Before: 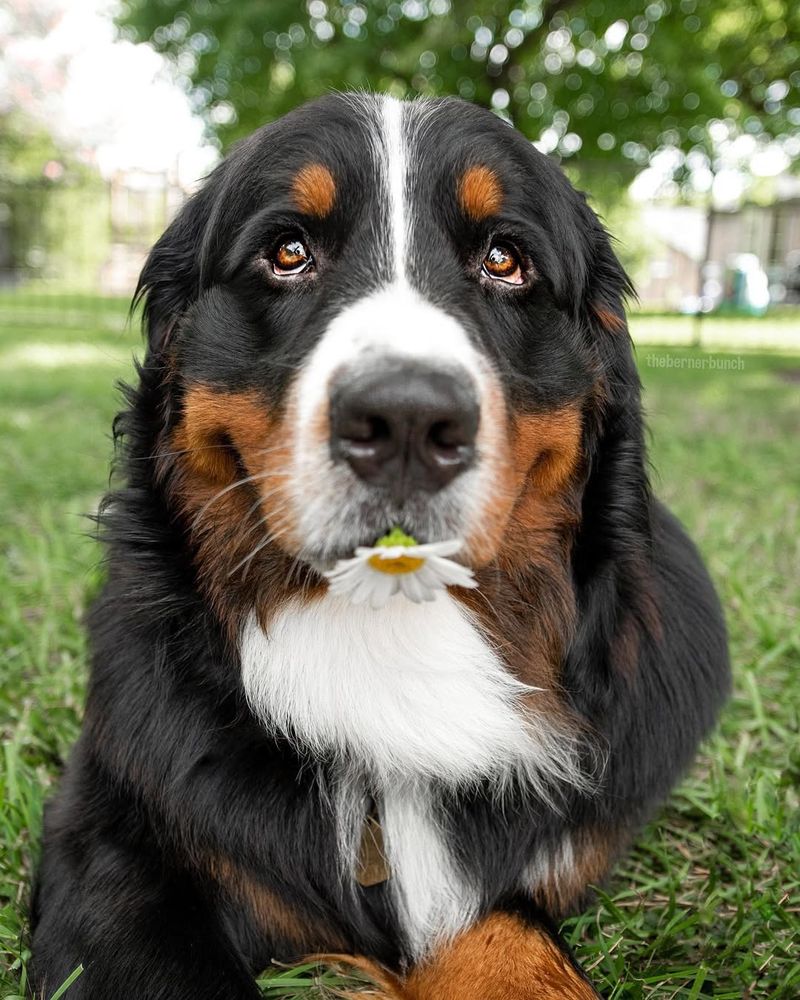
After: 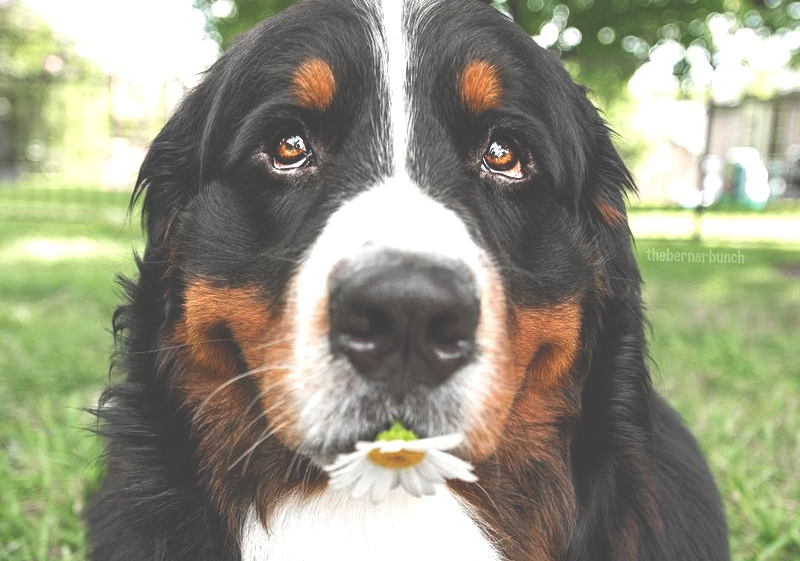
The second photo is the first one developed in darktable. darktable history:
exposure: black level correction -0.071, exposure 0.5 EV, compensate highlight preservation false
crop and rotate: top 10.605%, bottom 33.274%
contrast brightness saturation: contrast 0.07, brightness -0.14, saturation 0.11
